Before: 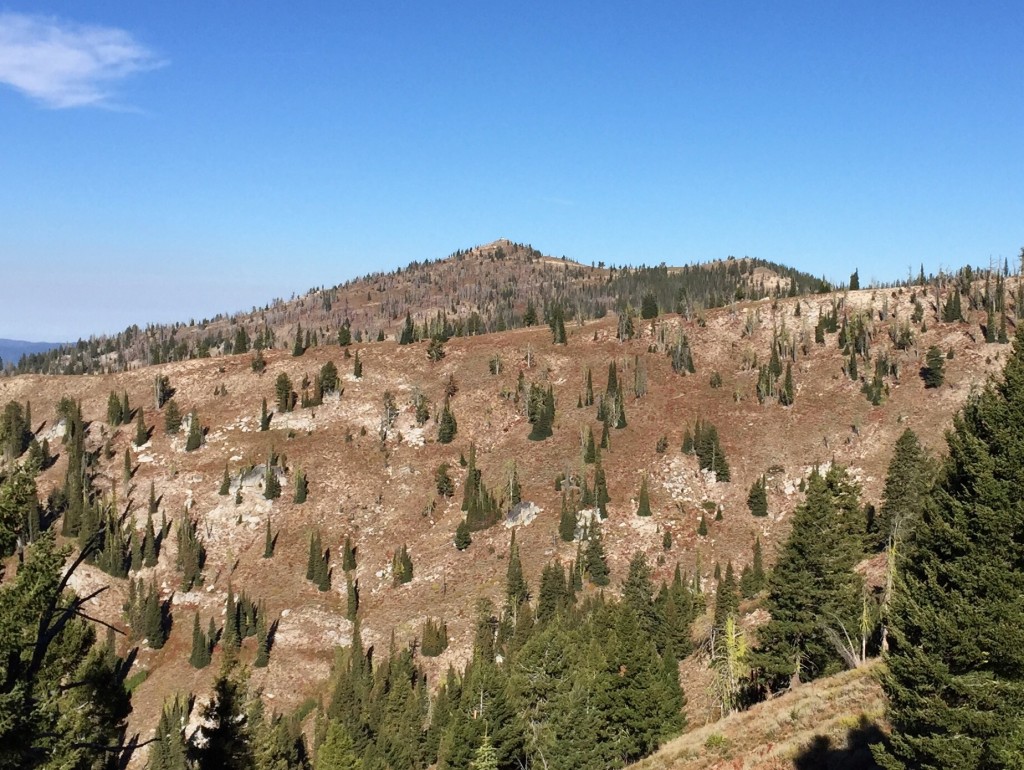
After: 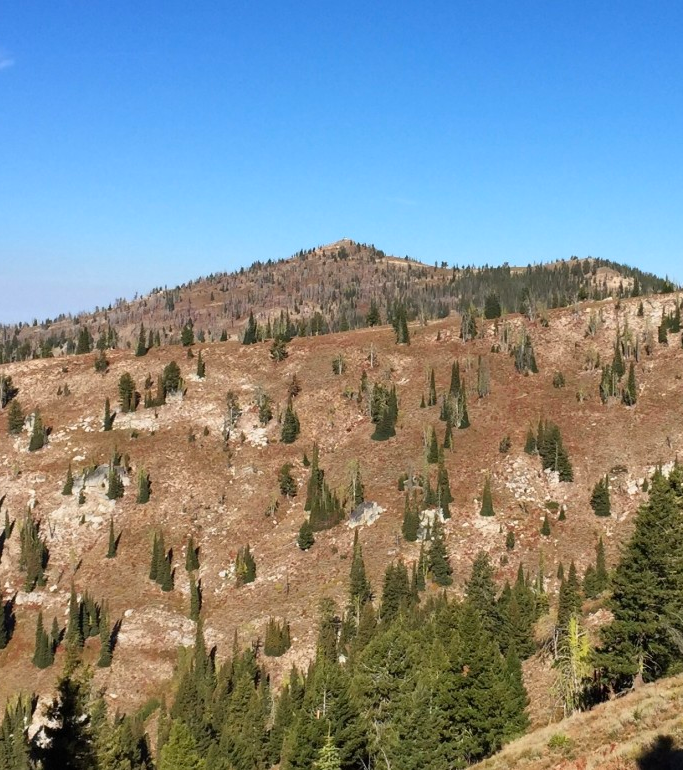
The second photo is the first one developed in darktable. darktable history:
color correction: highlights b* 0.032, saturation 1.15
crop: left 15.385%, right 17.868%
